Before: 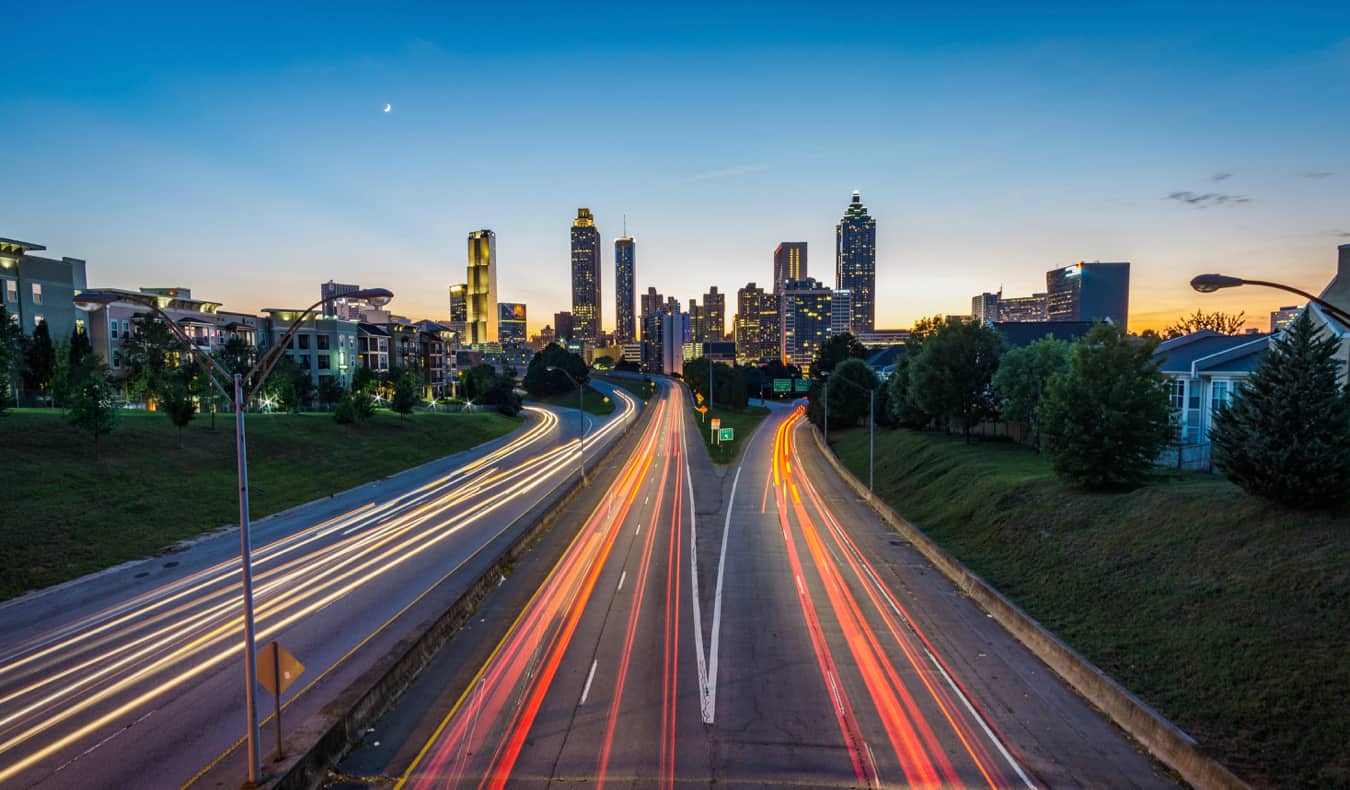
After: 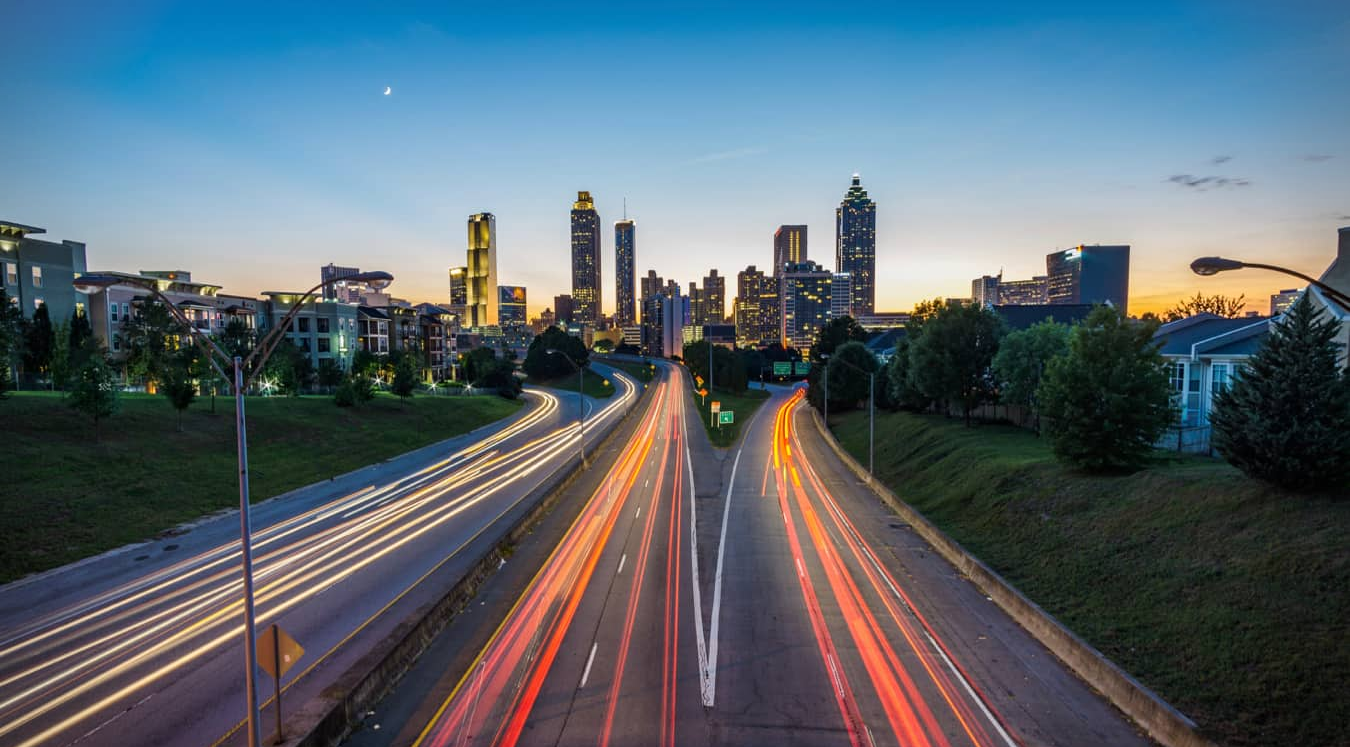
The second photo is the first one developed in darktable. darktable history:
crop and rotate: top 2.169%, bottom 3.228%
vignetting: fall-off start 91.47%
